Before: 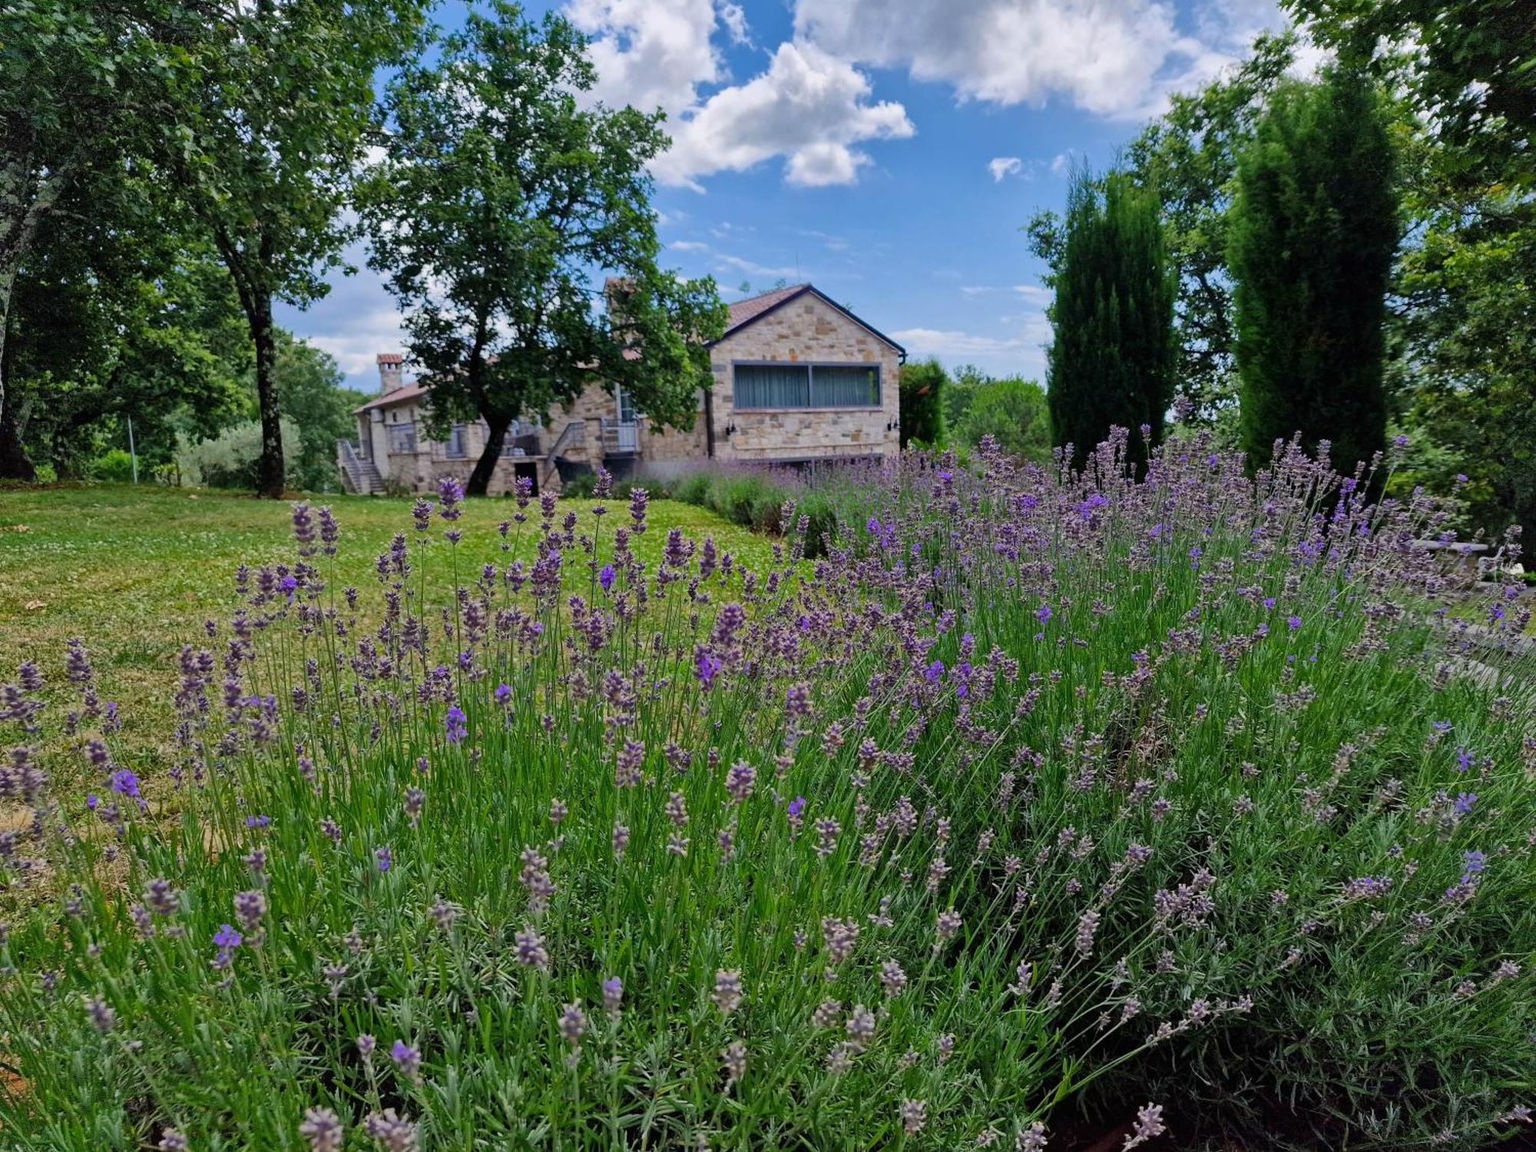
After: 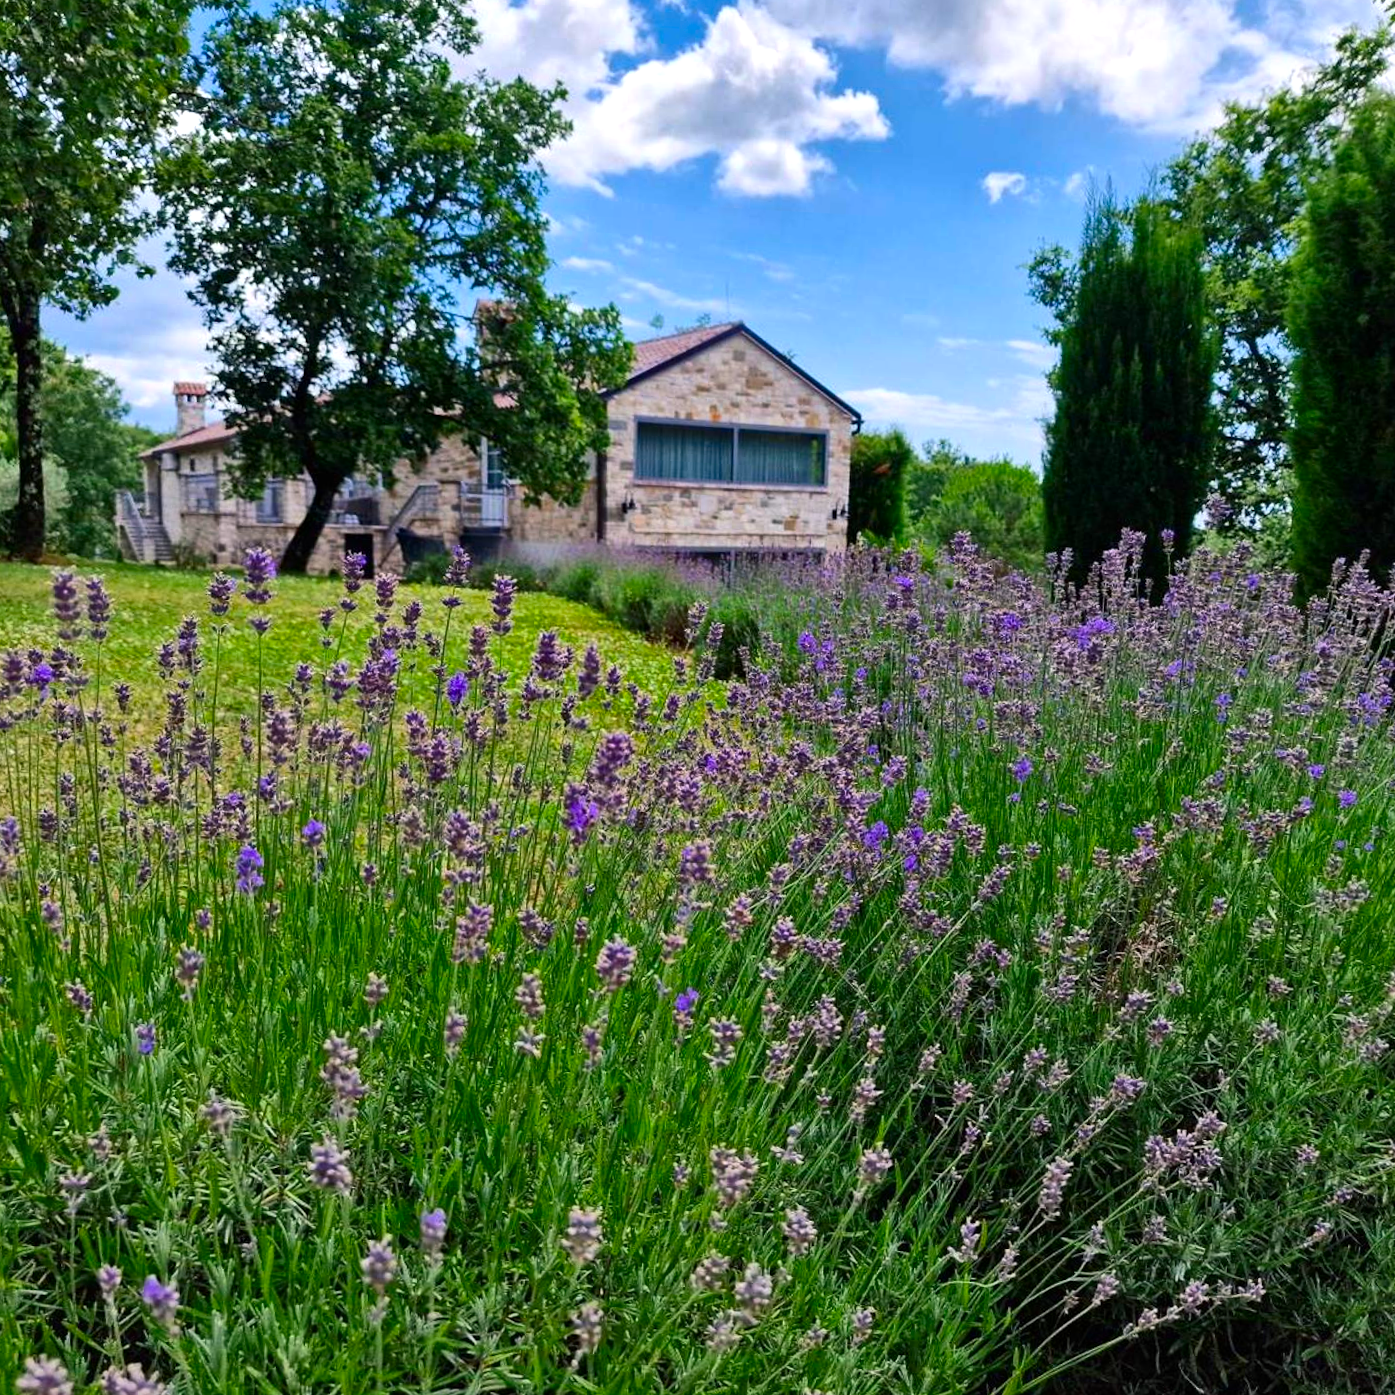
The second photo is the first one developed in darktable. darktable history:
contrast brightness saturation: contrast 0.15, brightness -0.012, saturation 0.095
color balance rgb: shadows lift › luminance -7.303%, shadows lift › chroma 2.175%, shadows lift › hue 164.76°, power › chroma 0.325%, power › hue 22.98°, perceptual saturation grading › global saturation 0.641%, perceptual brilliance grading › global brilliance 11.794%, global vibrance 20%
crop and rotate: angle -3.23°, left 14.257%, top 0.018%, right 10.82%, bottom 0.086%
shadows and highlights: shadows 24.76, highlights -25.3
